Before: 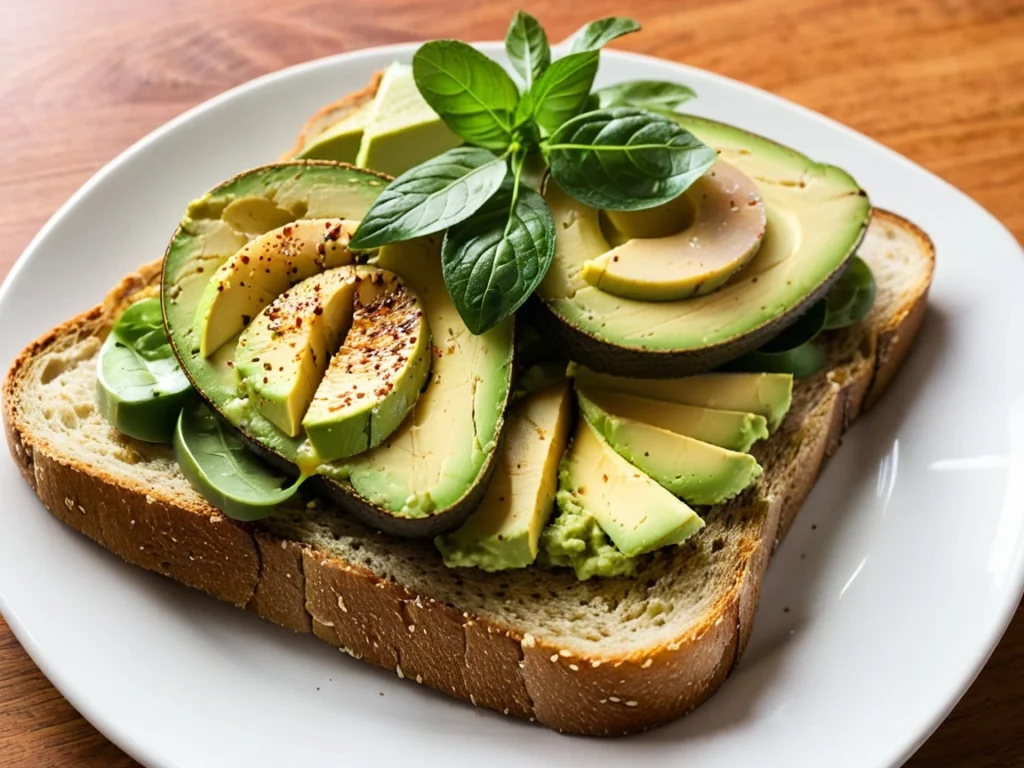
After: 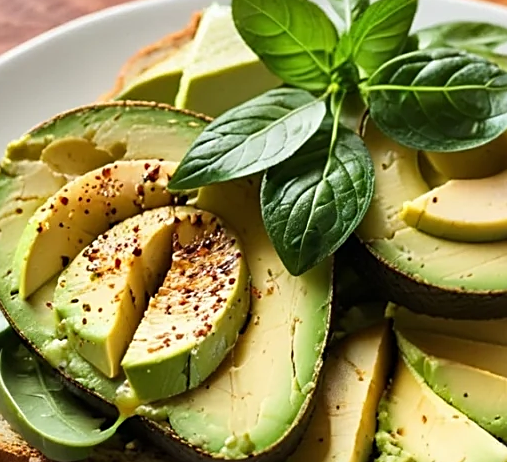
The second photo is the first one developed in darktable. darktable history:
color correction: highlights b* 0.041
sharpen: on, module defaults
crop: left 17.727%, top 7.693%, right 32.688%, bottom 32.08%
